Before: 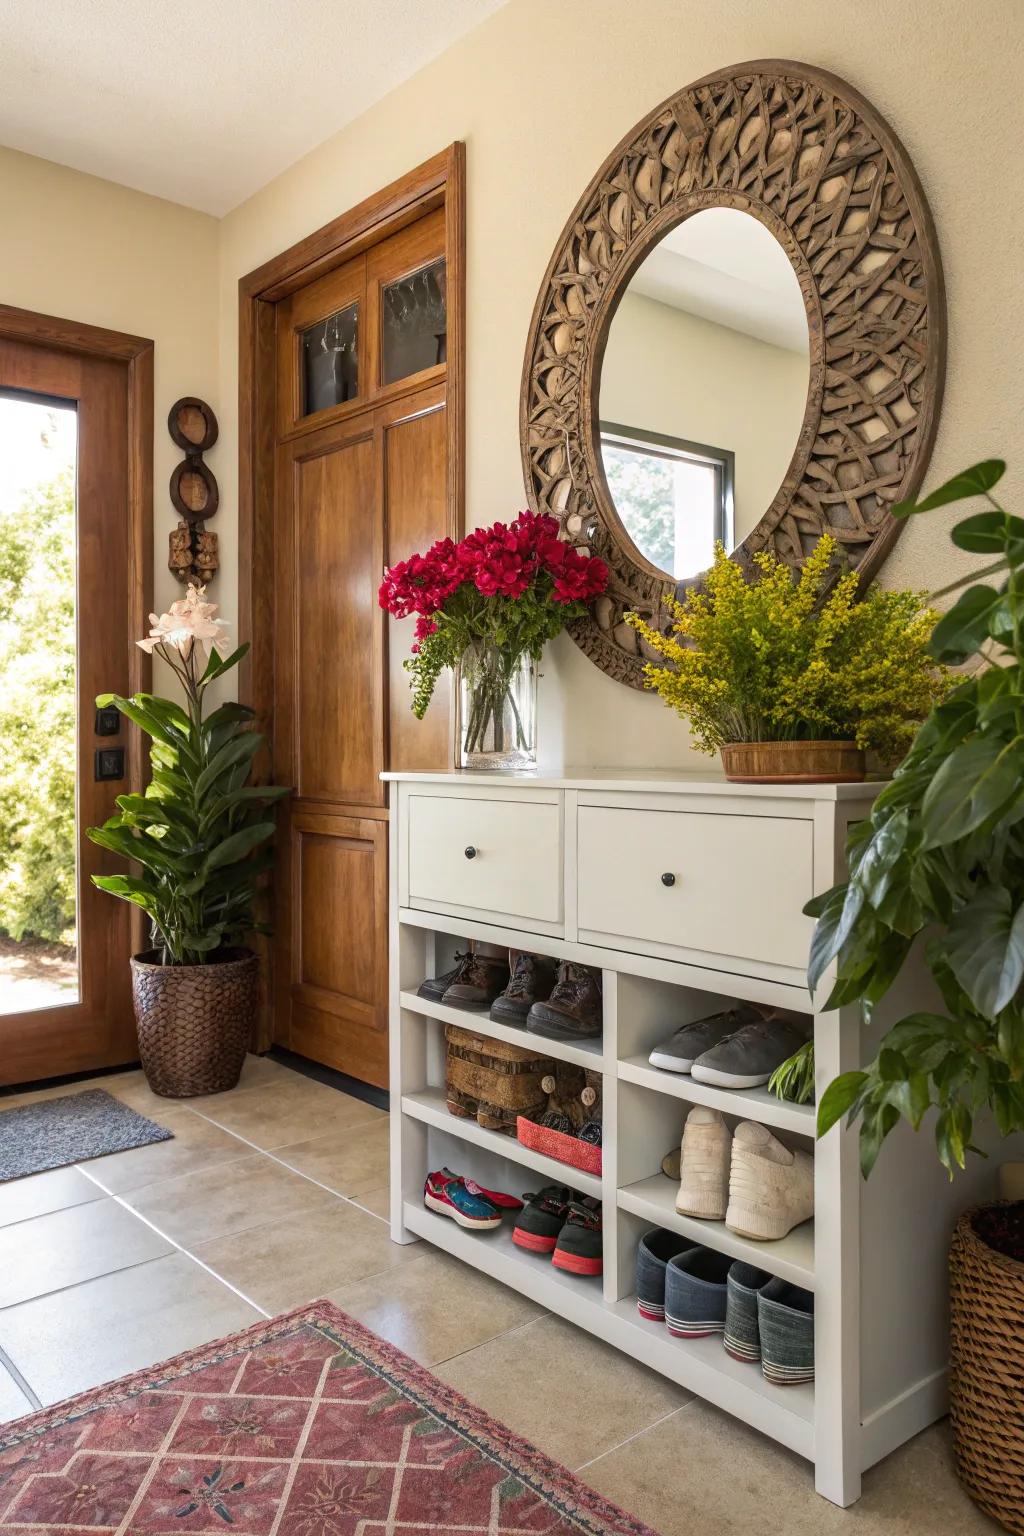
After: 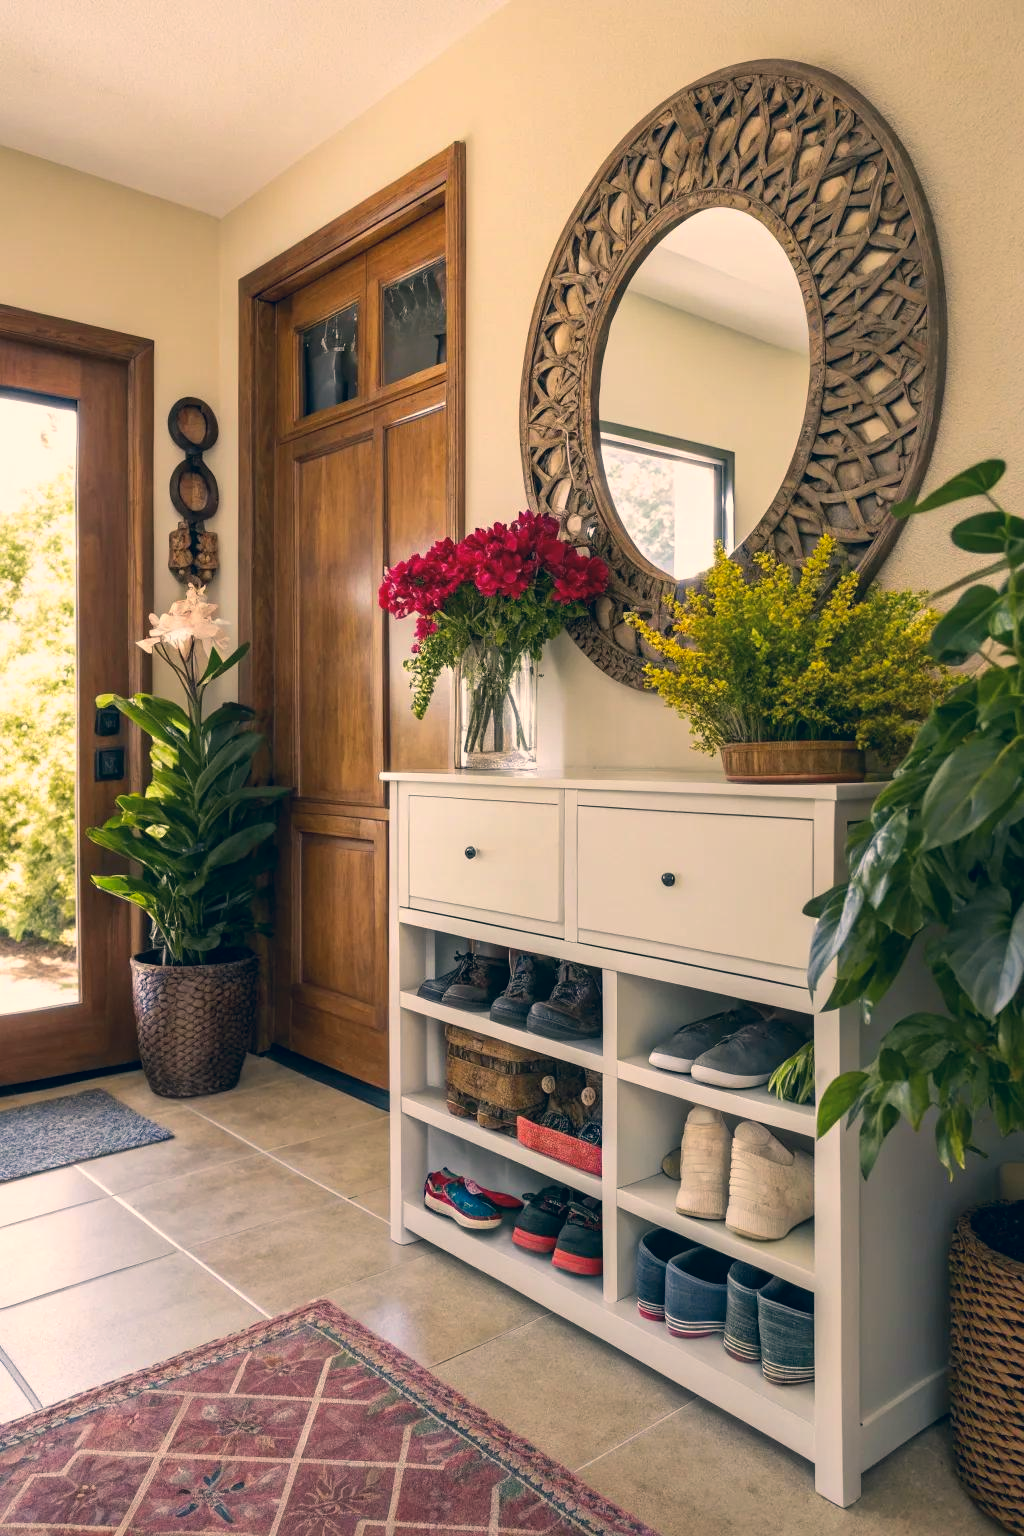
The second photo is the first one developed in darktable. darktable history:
color correction: highlights a* 10.32, highlights b* 14.1, shadows a* -9.82, shadows b* -14.97
